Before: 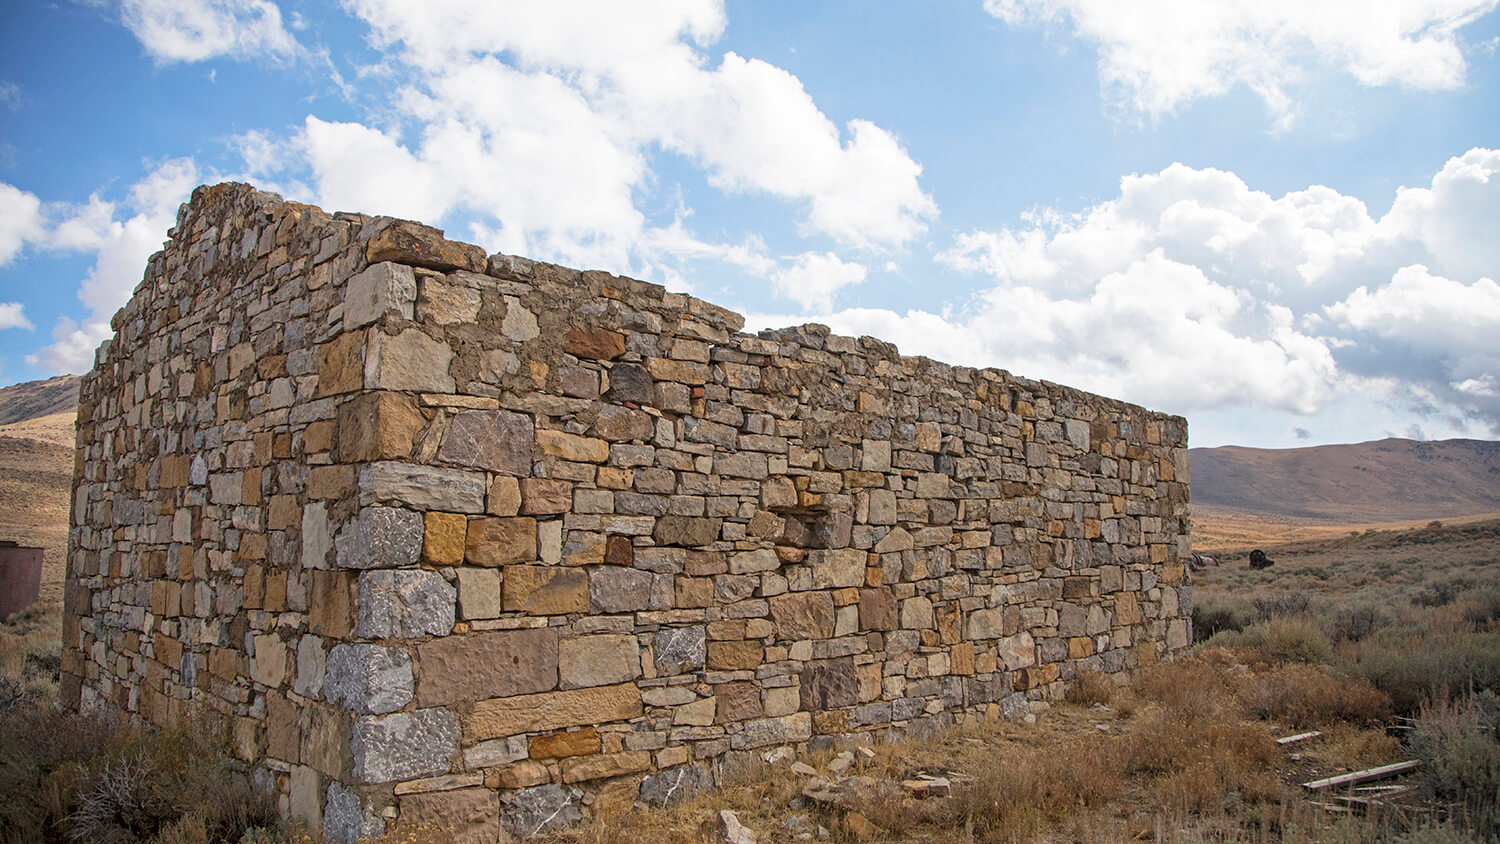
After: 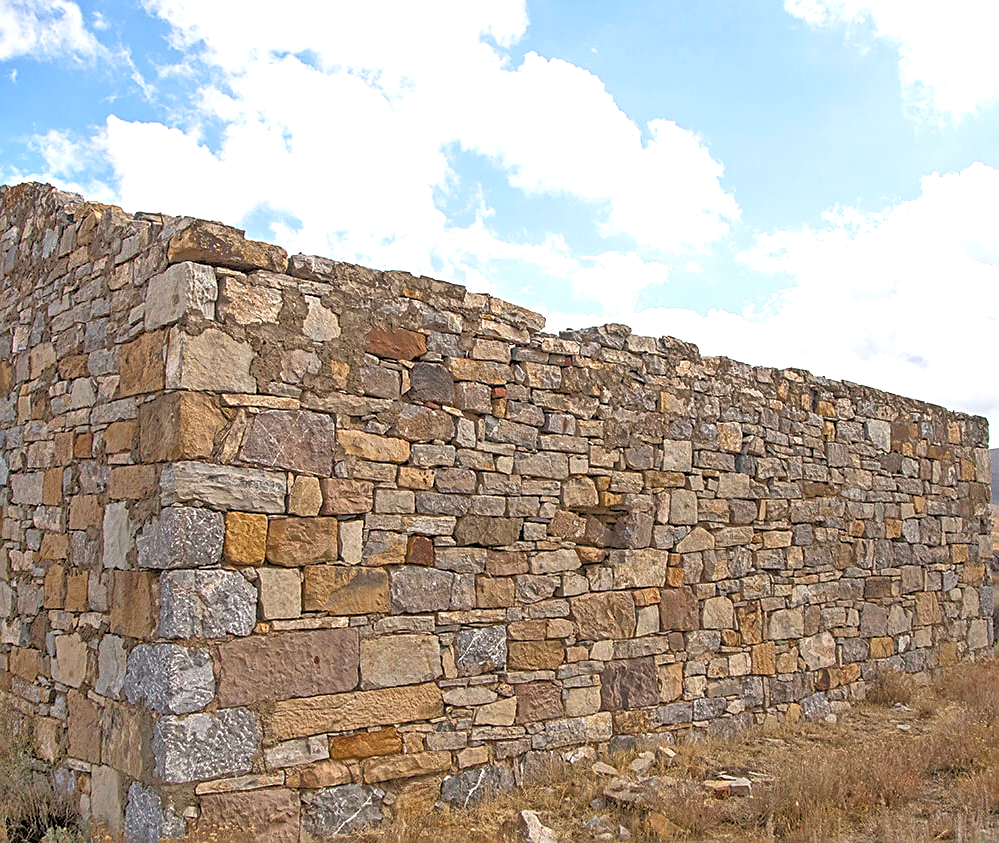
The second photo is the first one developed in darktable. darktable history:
sharpen: on, module defaults
tone equalizer: -8 EV -0.535 EV, -7 EV -0.342 EV, -6 EV -0.093 EV, -5 EV 0.414 EV, -4 EV 0.97 EV, -3 EV 0.802 EV, -2 EV -0.008 EV, -1 EV 0.133 EV, +0 EV -0.029 EV, mask exposure compensation -0.498 EV
exposure: black level correction 0, exposure 0.499 EV, compensate highlight preservation false
crop and rotate: left 13.338%, right 20.031%
